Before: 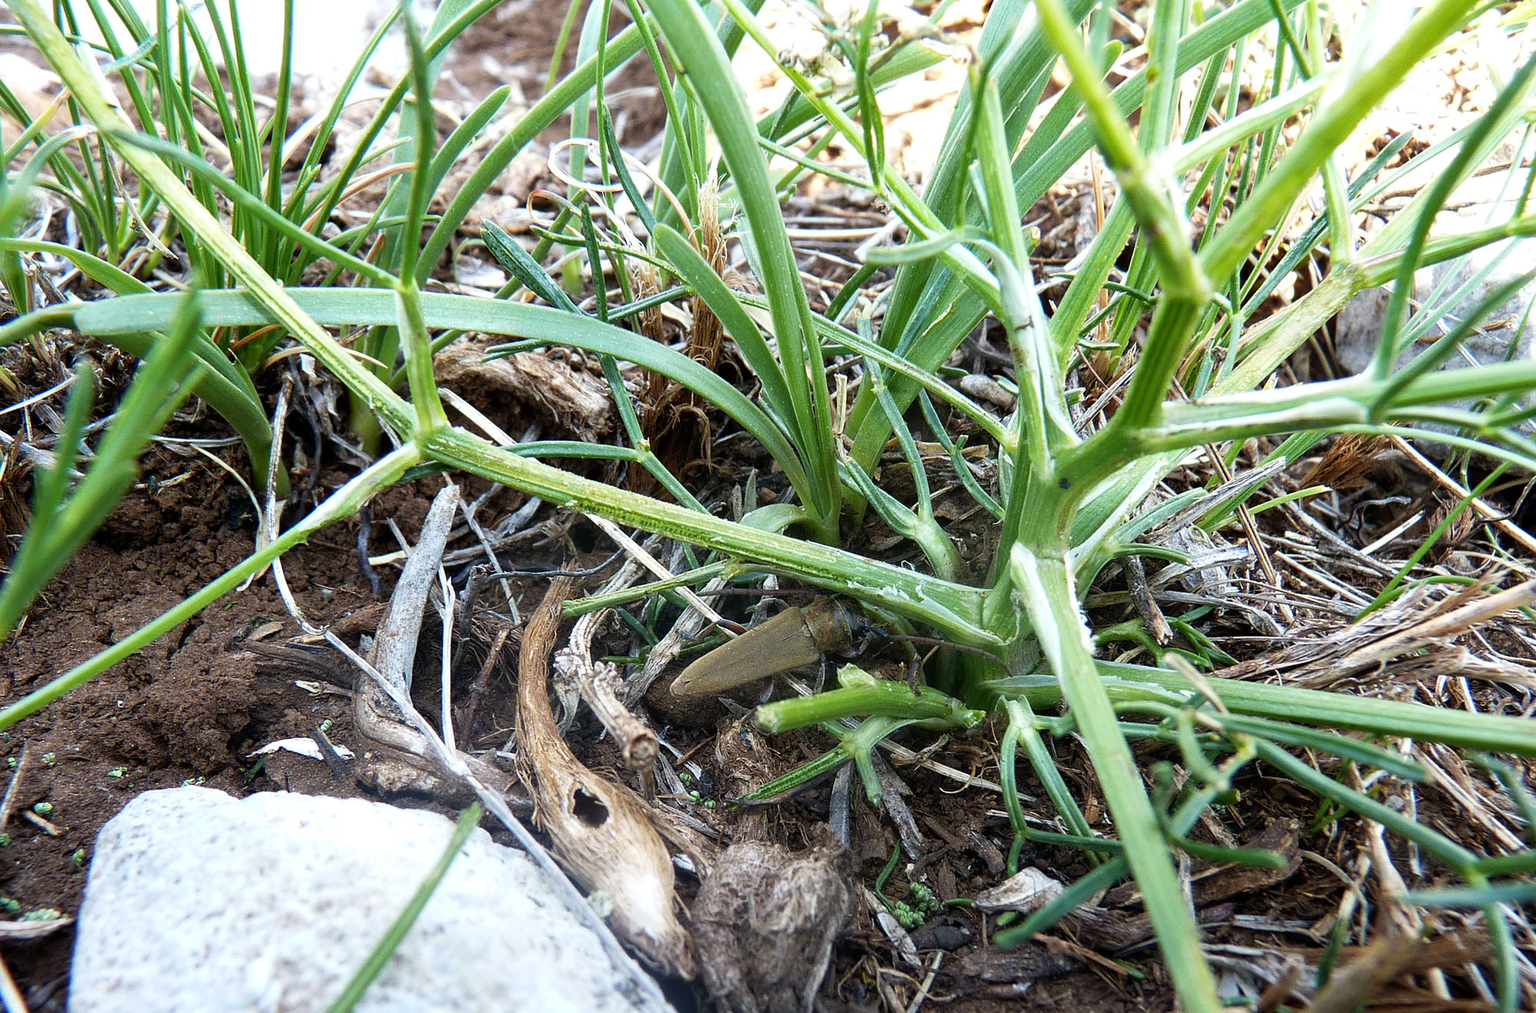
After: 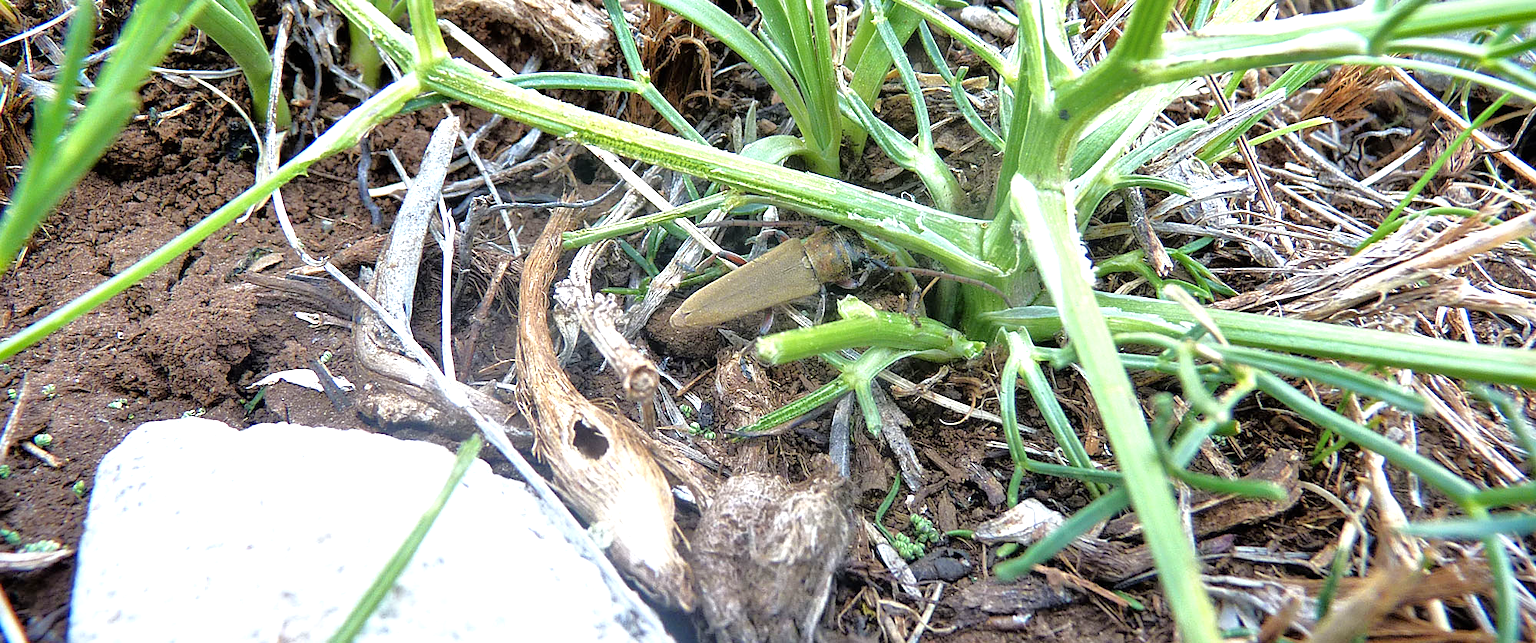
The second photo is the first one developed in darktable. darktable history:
sharpen: amount 0.2
contrast brightness saturation: saturation -0.05
vignetting: fall-off start 88.53%, fall-off radius 44.2%, saturation 0.376, width/height ratio 1.161
exposure: black level correction 0, exposure 0.7 EV, compensate exposure bias true, compensate highlight preservation false
tone equalizer: -7 EV 0.15 EV, -6 EV 0.6 EV, -5 EV 1.15 EV, -4 EV 1.33 EV, -3 EV 1.15 EV, -2 EV 0.6 EV, -1 EV 0.15 EV, mask exposure compensation -0.5 EV
crop and rotate: top 36.435%
